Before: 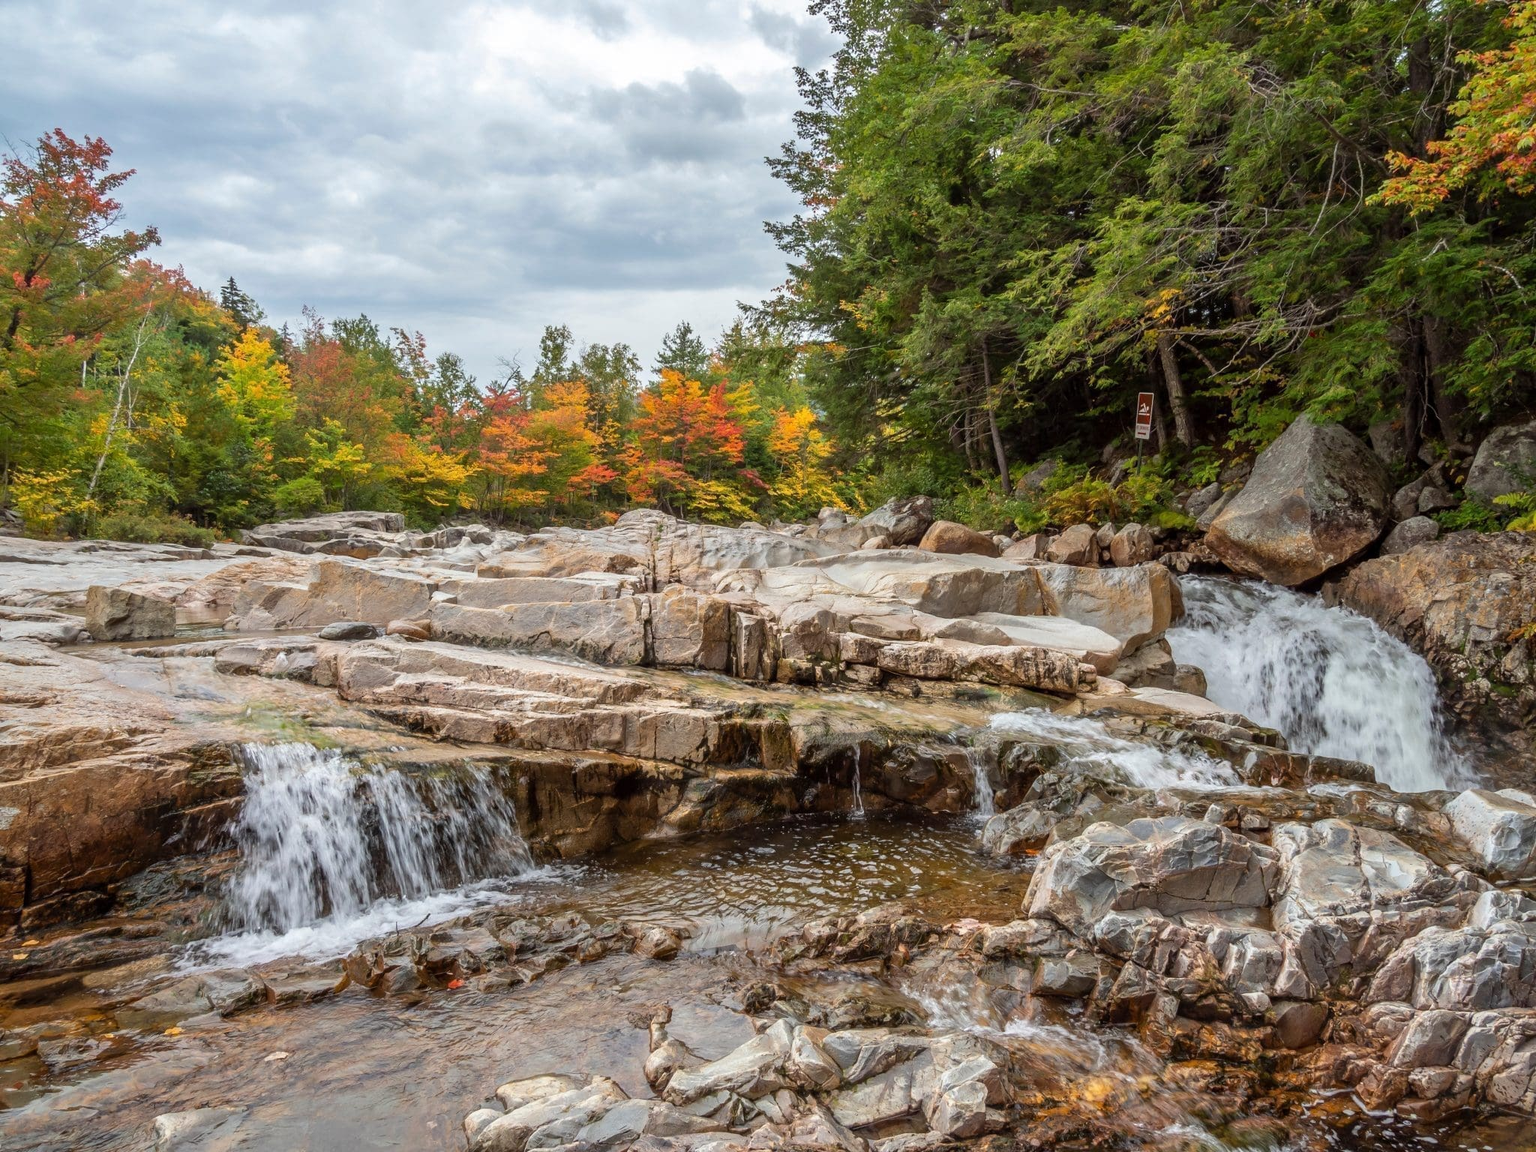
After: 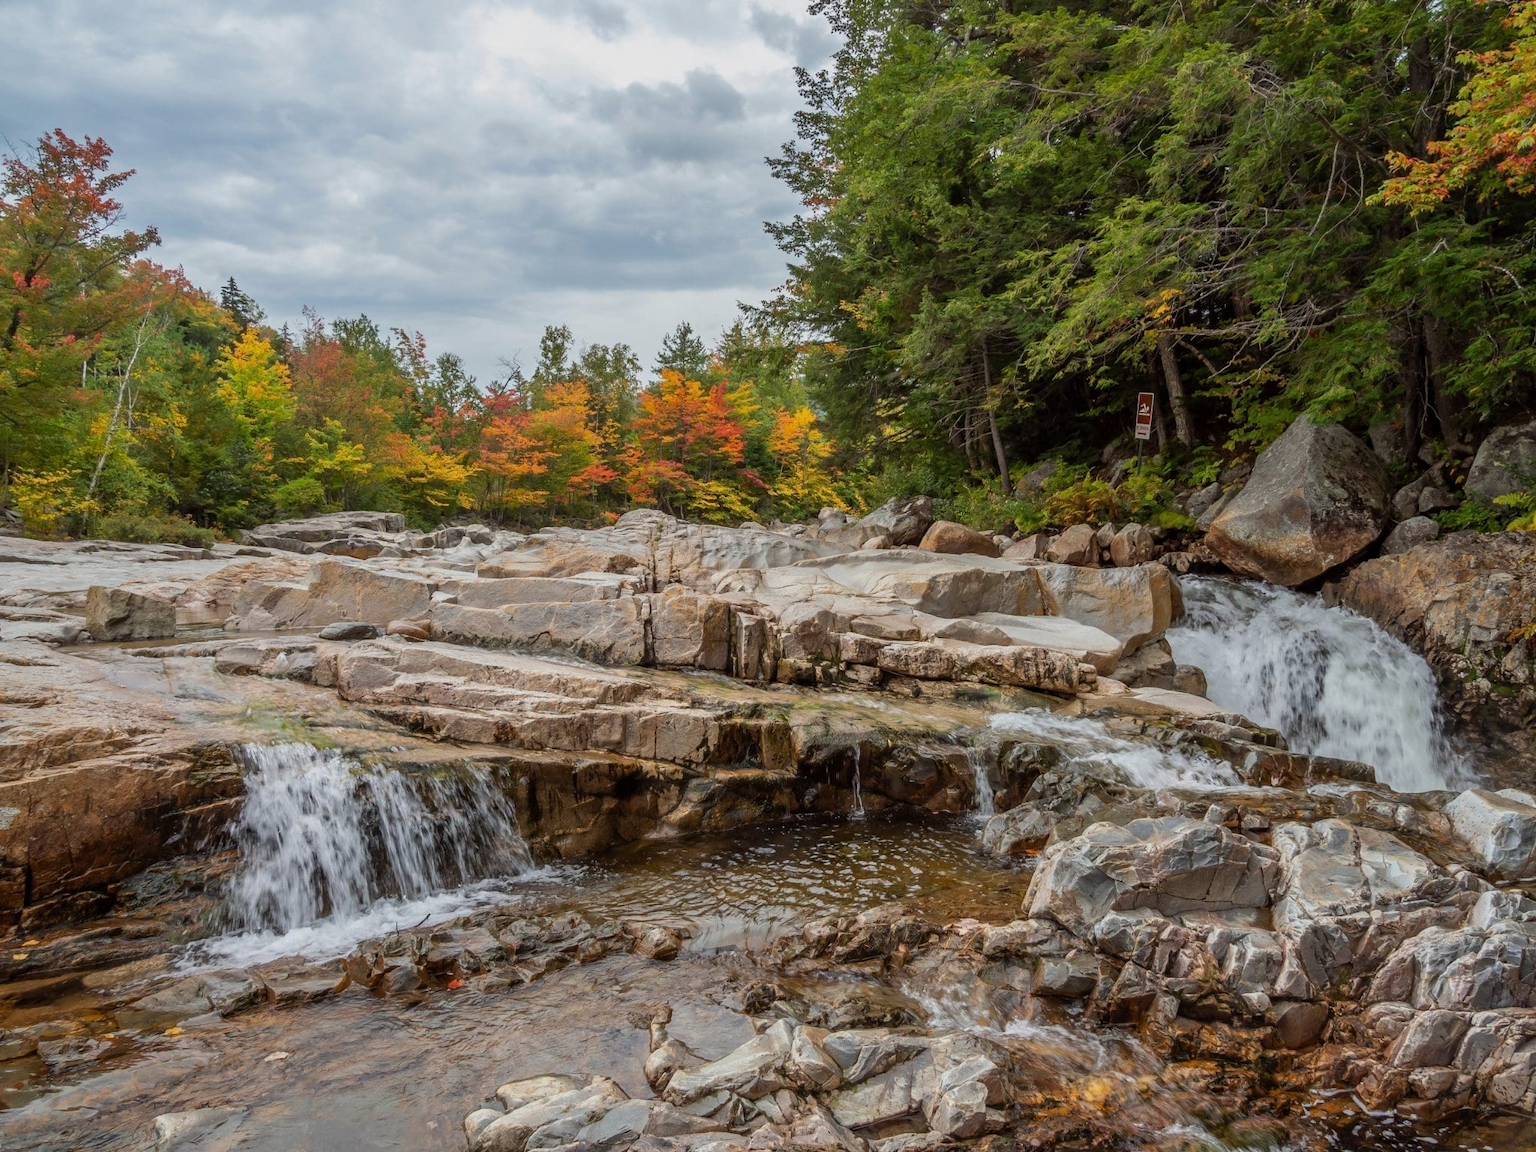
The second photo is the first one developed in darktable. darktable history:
exposure: exposure -0.354 EV, compensate highlight preservation false
